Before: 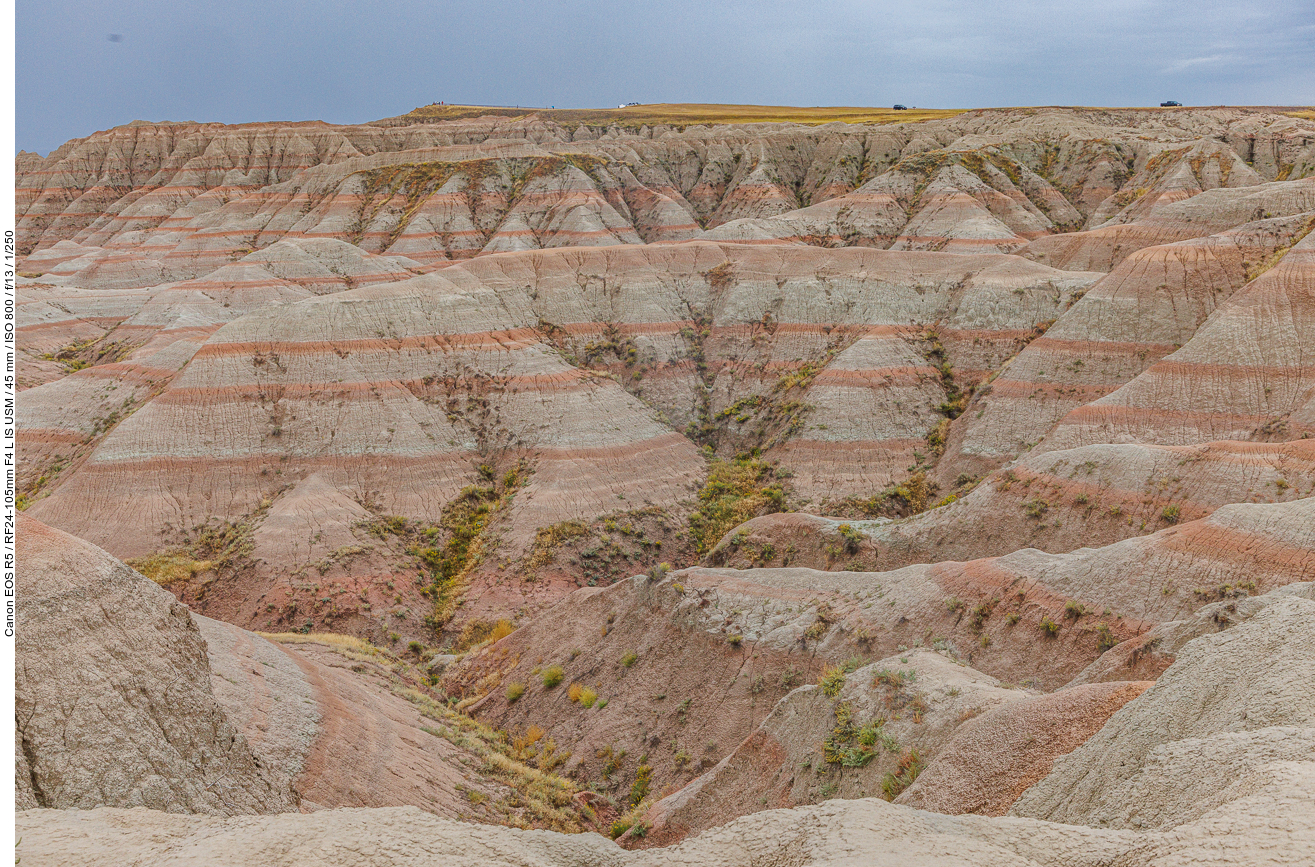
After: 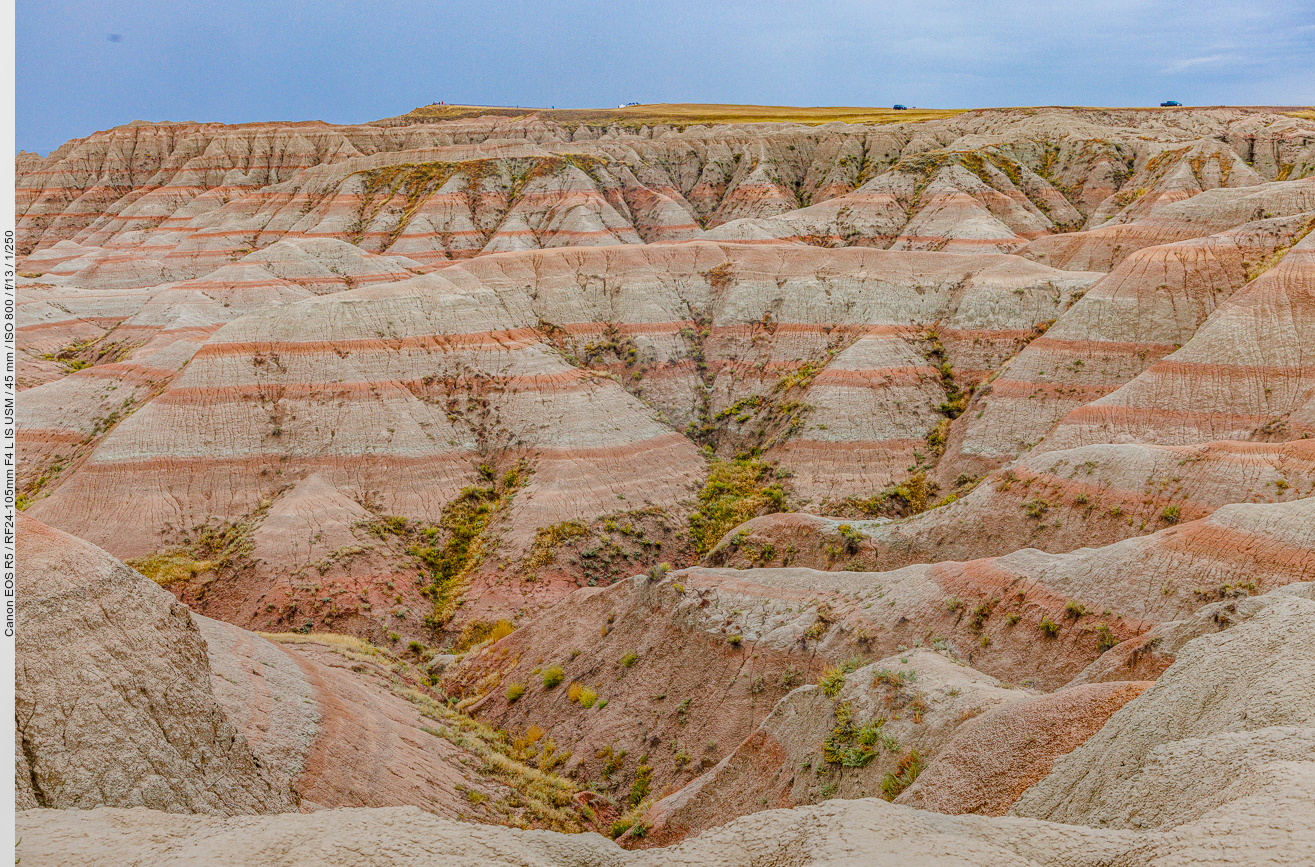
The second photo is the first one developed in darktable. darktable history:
filmic rgb: black relative exposure -7.65 EV, white relative exposure 4.56 EV, hardness 3.61, color science v6 (2022)
local contrast: on, module defaults
tone equalizer: on, module defaults
color balance rgb: perceptual saturation grading › global saturation 25%, perceptual saturation grading › highlights -50%, perceptual saturation grading › shadows 30%, perceptual brilliance grading › global brilliance 12%, global vibrance 20%
color zones: curves: ch1 [(0.25, 0.5) (0.747, 0.71)]
graduated density: rotation -180°, offset 27.42
